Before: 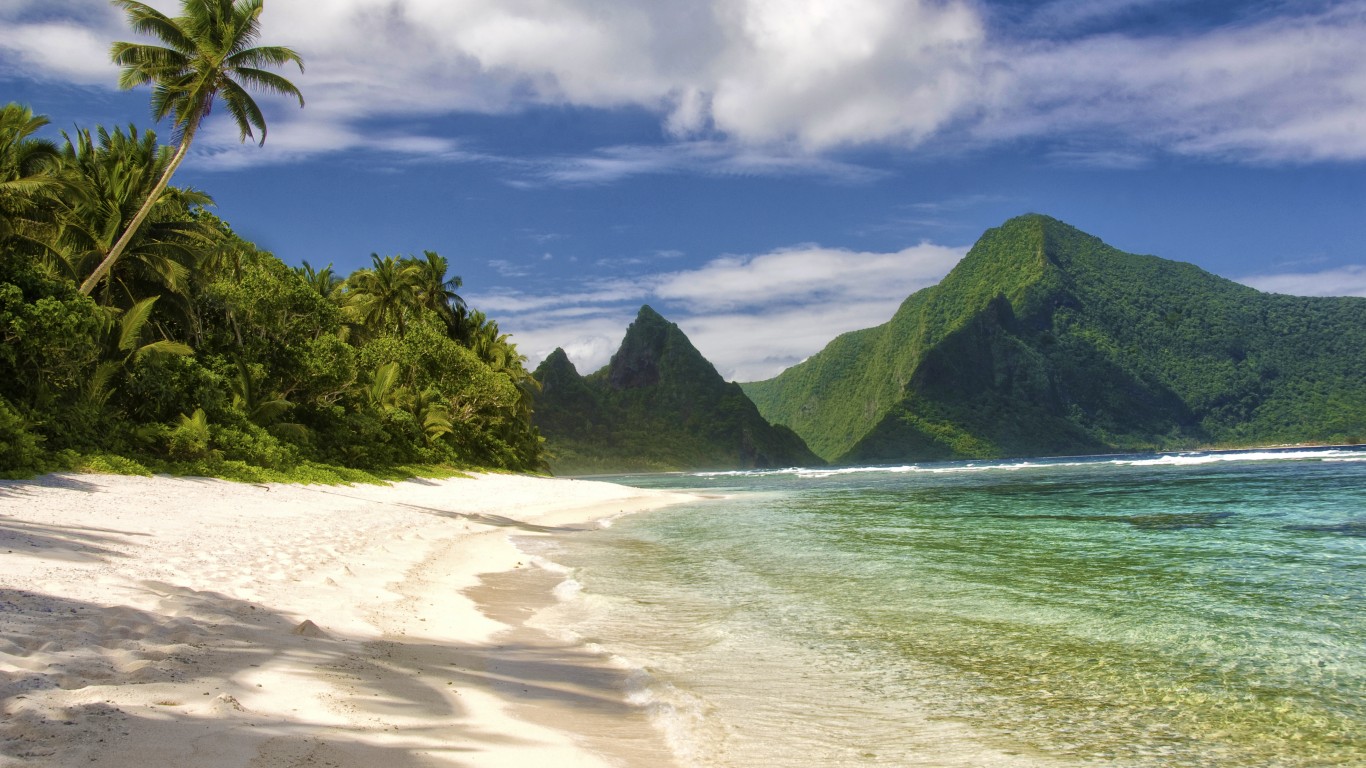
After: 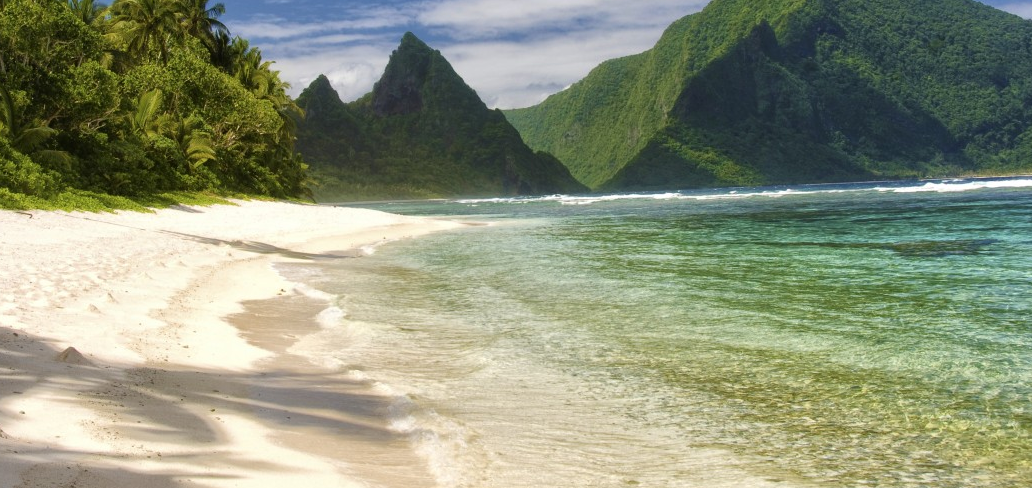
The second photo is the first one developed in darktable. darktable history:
crop and rotate: left 17.389%, top 35.554%, right 7.027%, bottom 0.78%
